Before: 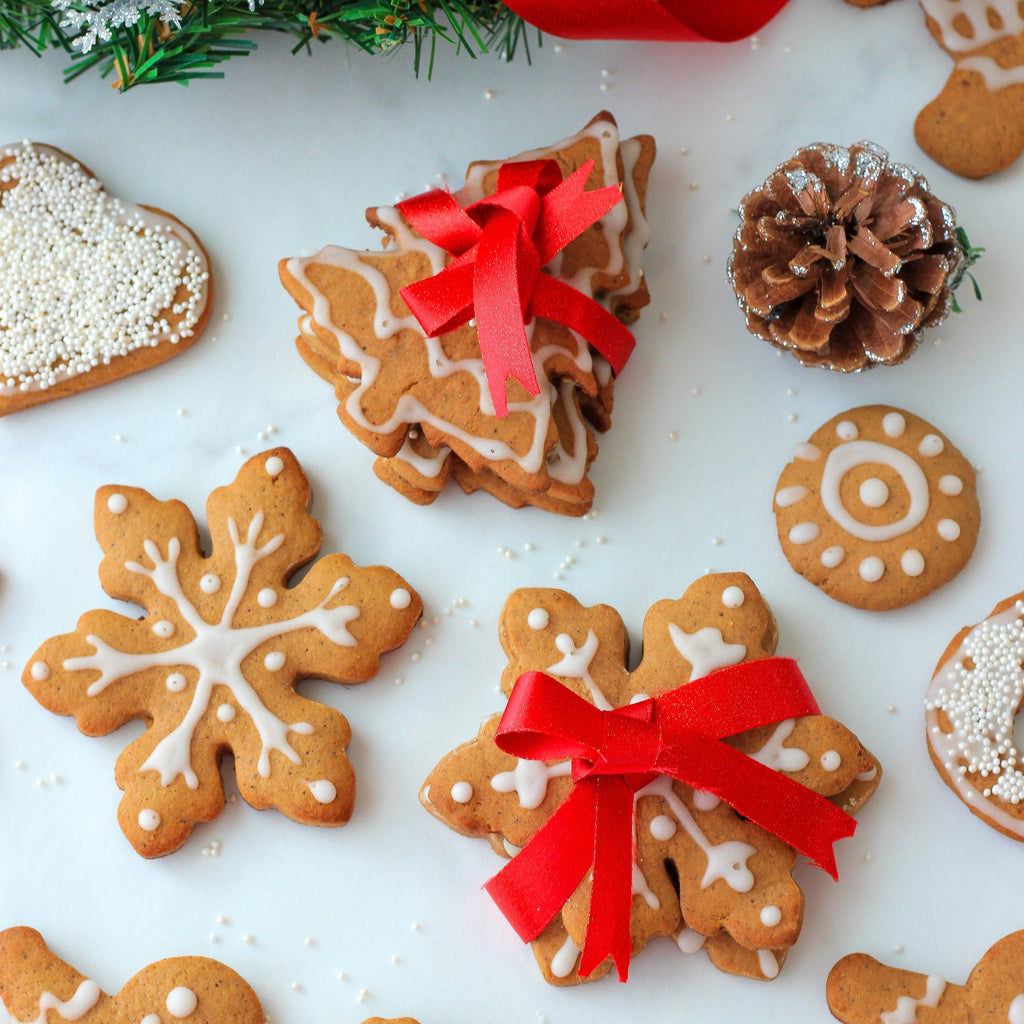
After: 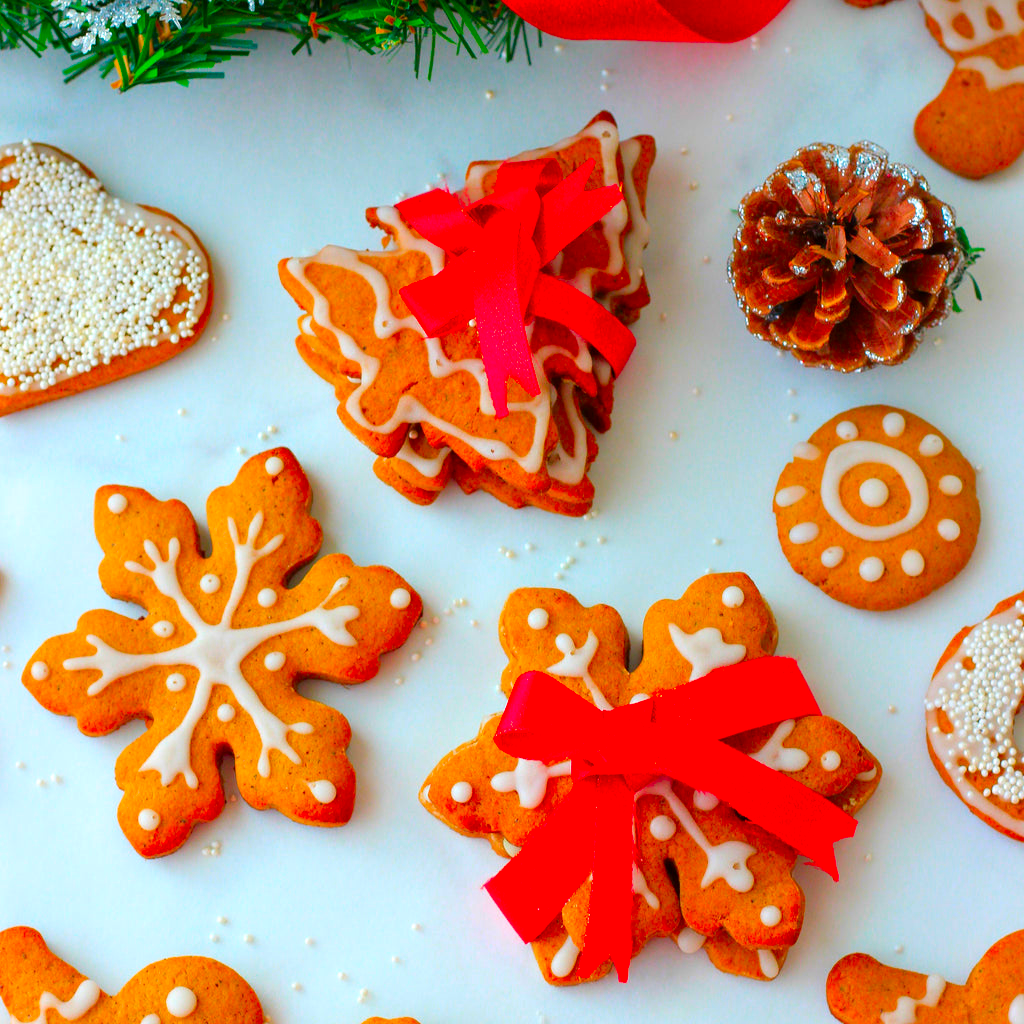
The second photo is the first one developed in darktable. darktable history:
color correction: highlights b* 0.052, saturation 2.15
